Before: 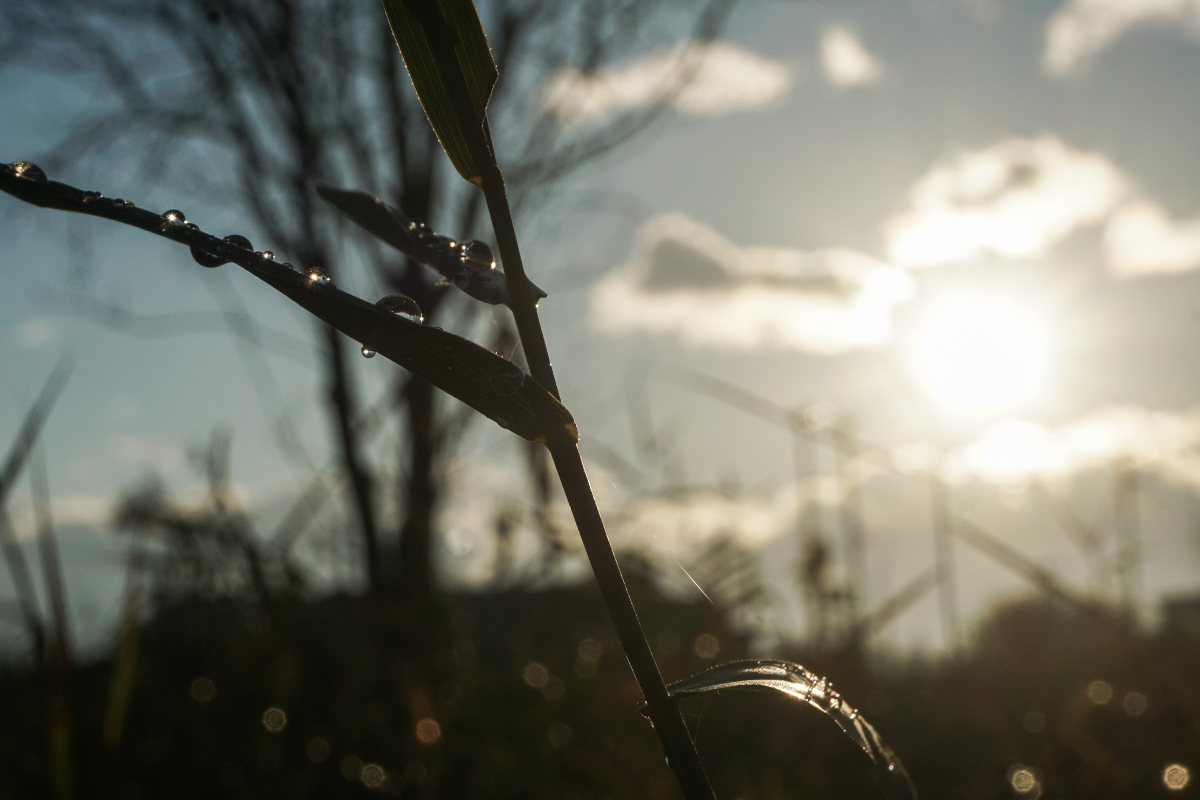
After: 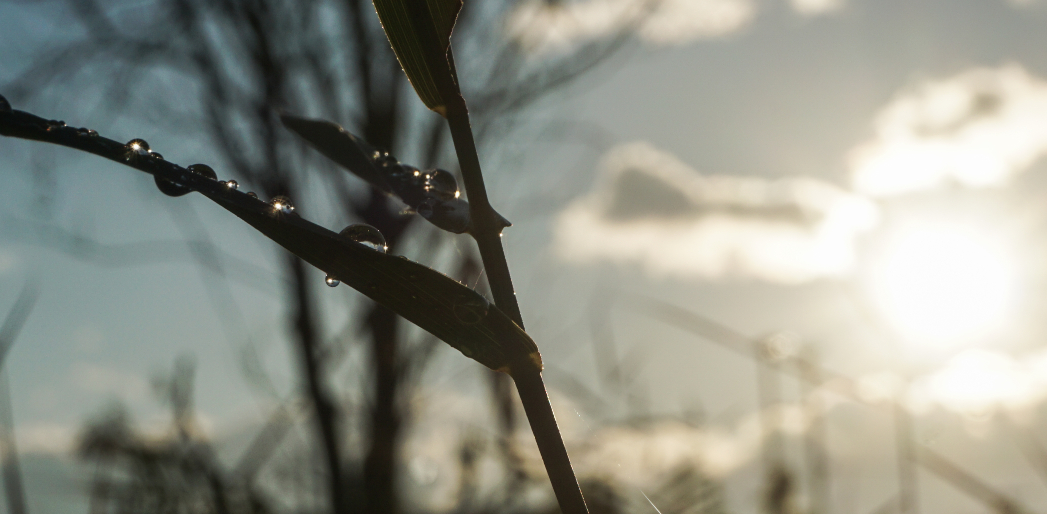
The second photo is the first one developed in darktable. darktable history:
crop: left 3.041%, top 8.928%, right 9.627%, bottom 26.764%
exposure: compensate highlight preservation false
